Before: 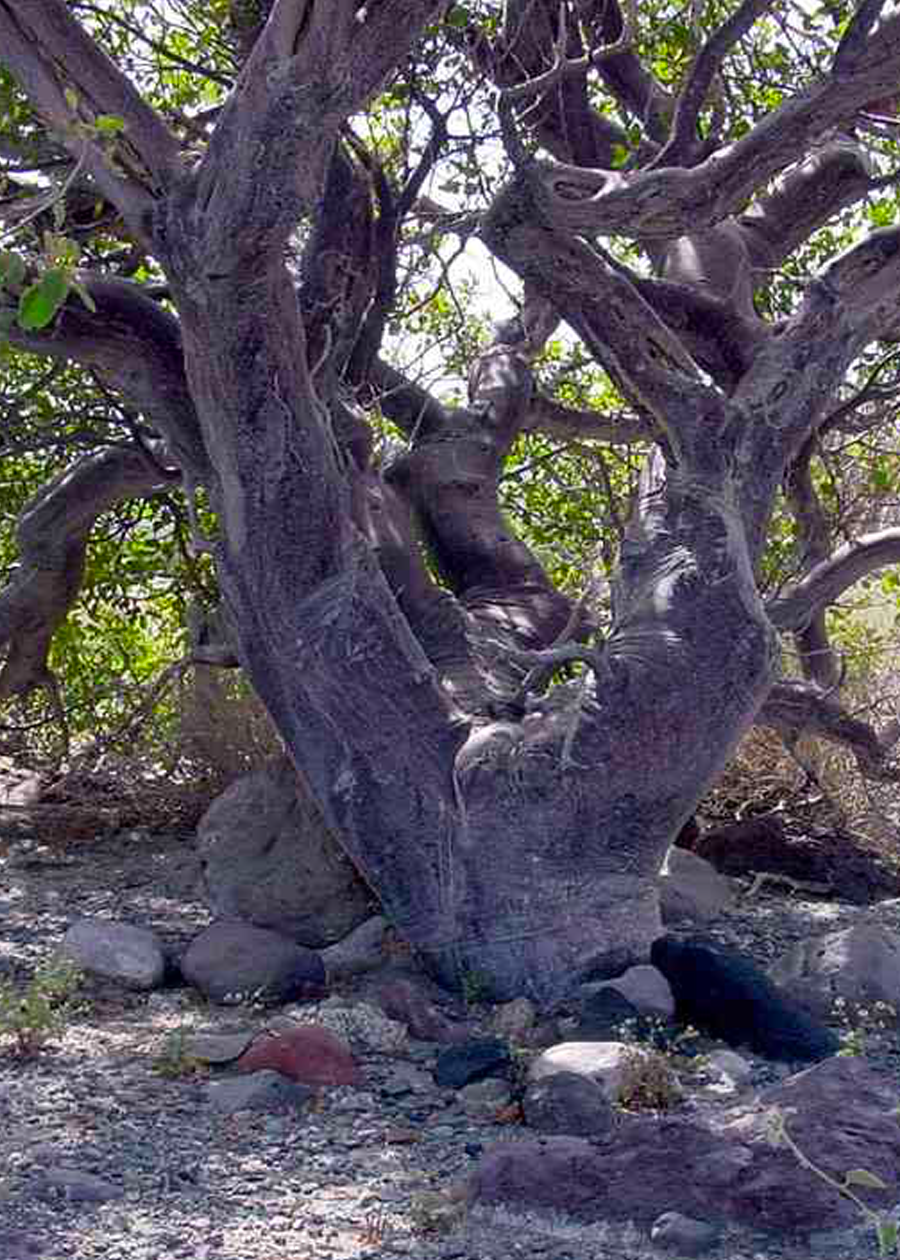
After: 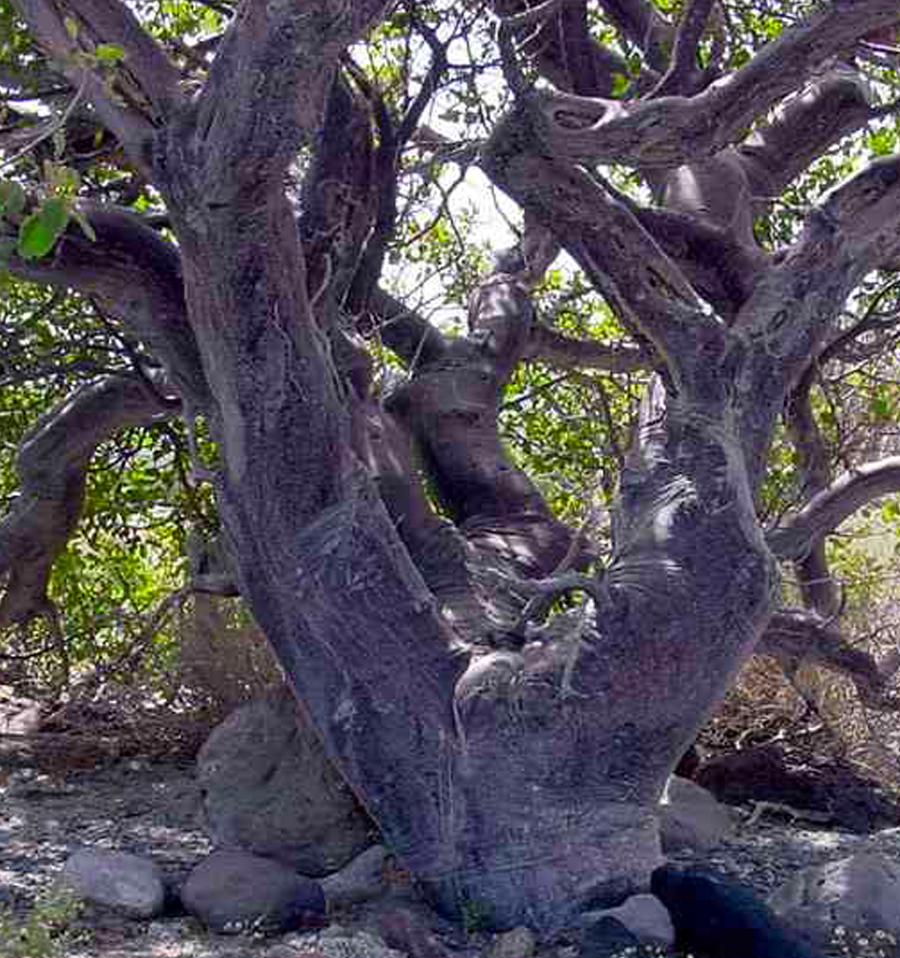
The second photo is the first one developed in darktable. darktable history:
crop: top 5.692%, bottom 18.206%
